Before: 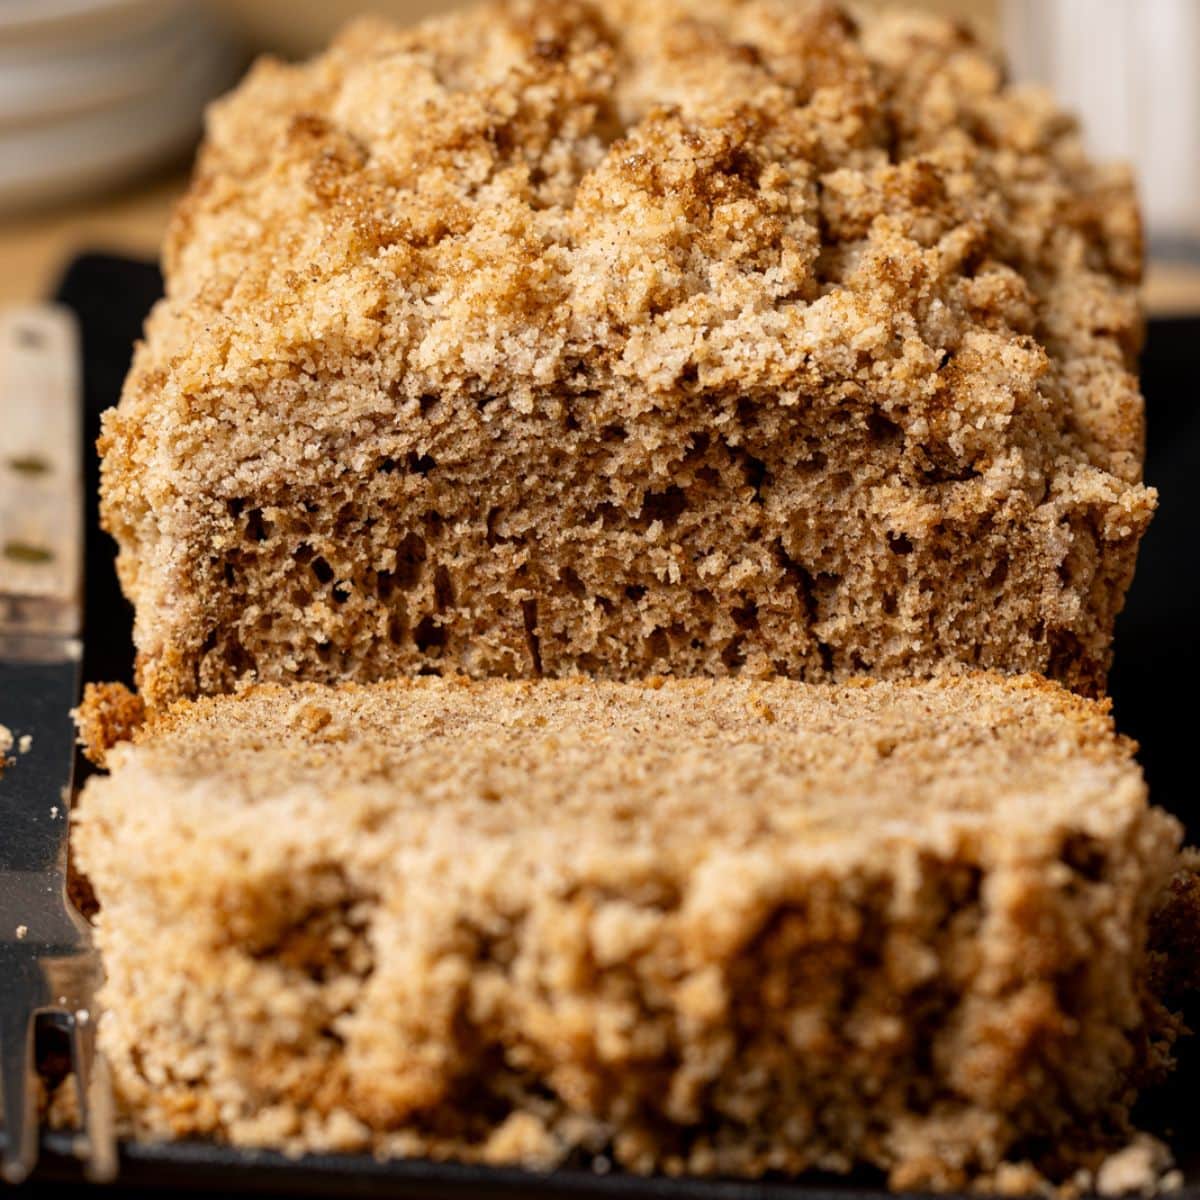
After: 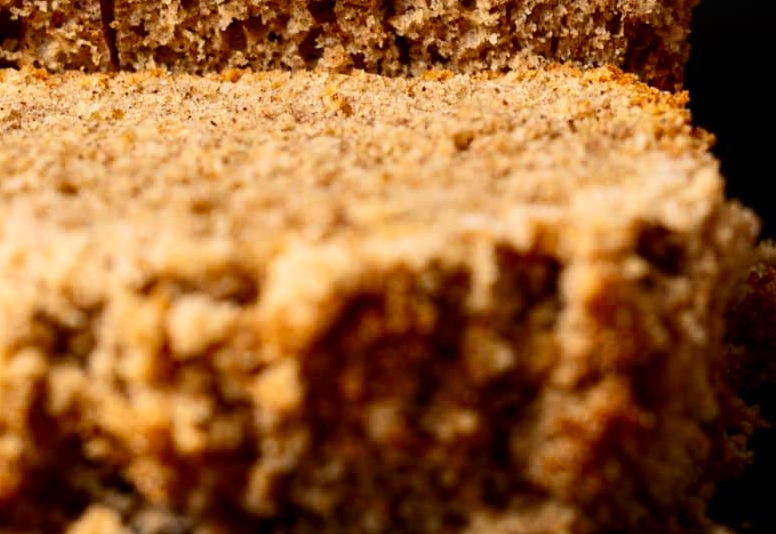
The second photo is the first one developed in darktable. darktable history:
crop and rotate: left 35.311%, top 50.632%, bottom 4.818%
contrast brightness saturation: contrast 0.18, saturation 0.301
